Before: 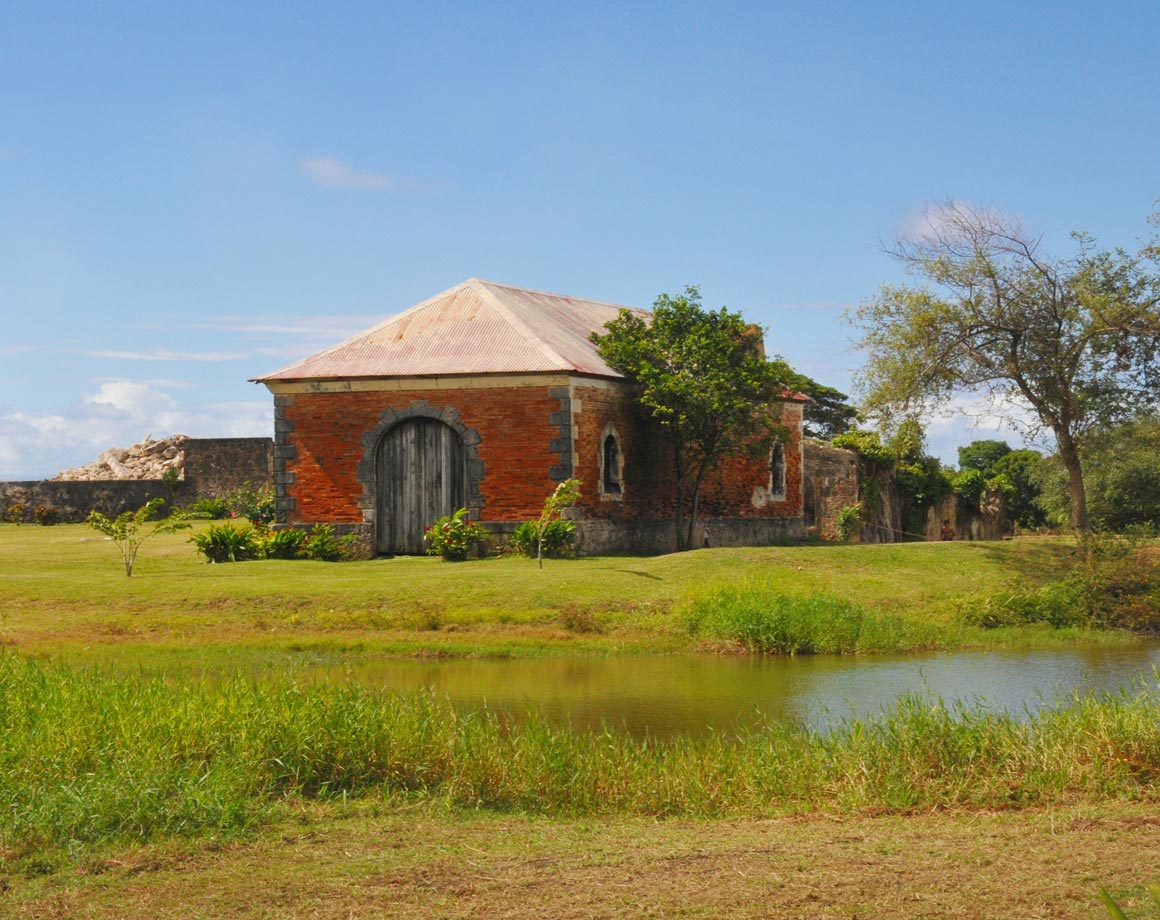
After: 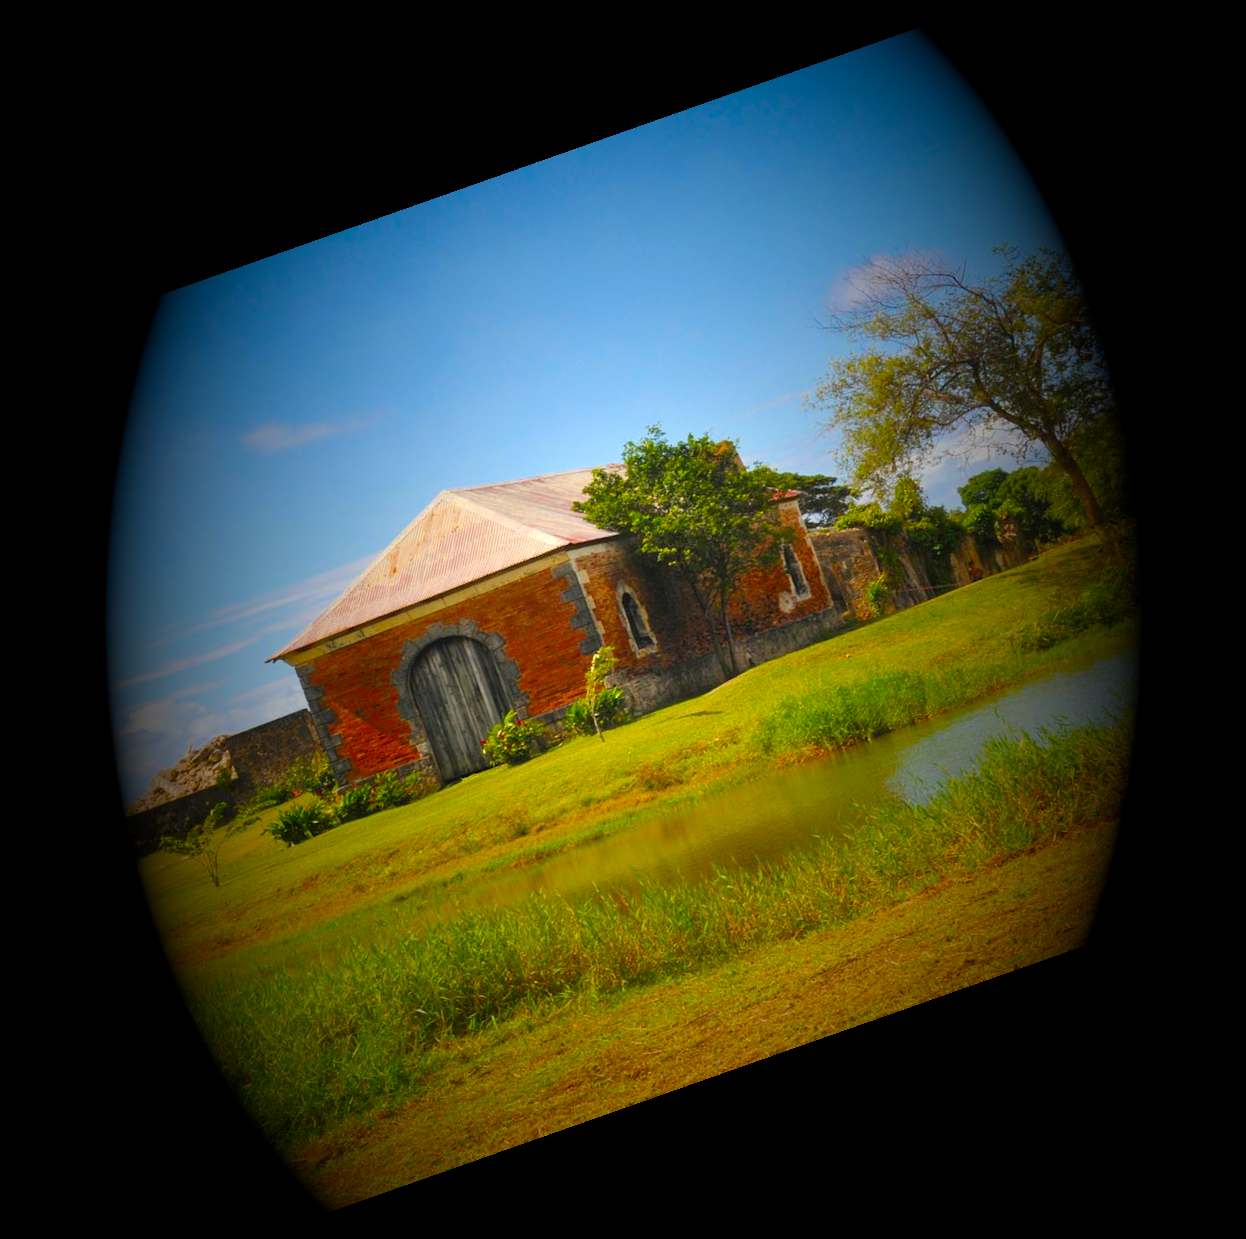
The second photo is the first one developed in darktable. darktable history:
exposure: black level correction 0.001, exposure 0.5 EV, compensate exposure bias true, compensate highlight preservation false
color balance rgb: perceptual saturation grading › global saturation 25%, global vibrance 10%
crop and rotate: angle 19.43°, left 6.812%, right 4.125%, bottom 1.087%
vignetting: fall-off start 15.9%, fall-off radius 100%, brightness -1, saturation 0.5, width/height ratio 0.719
